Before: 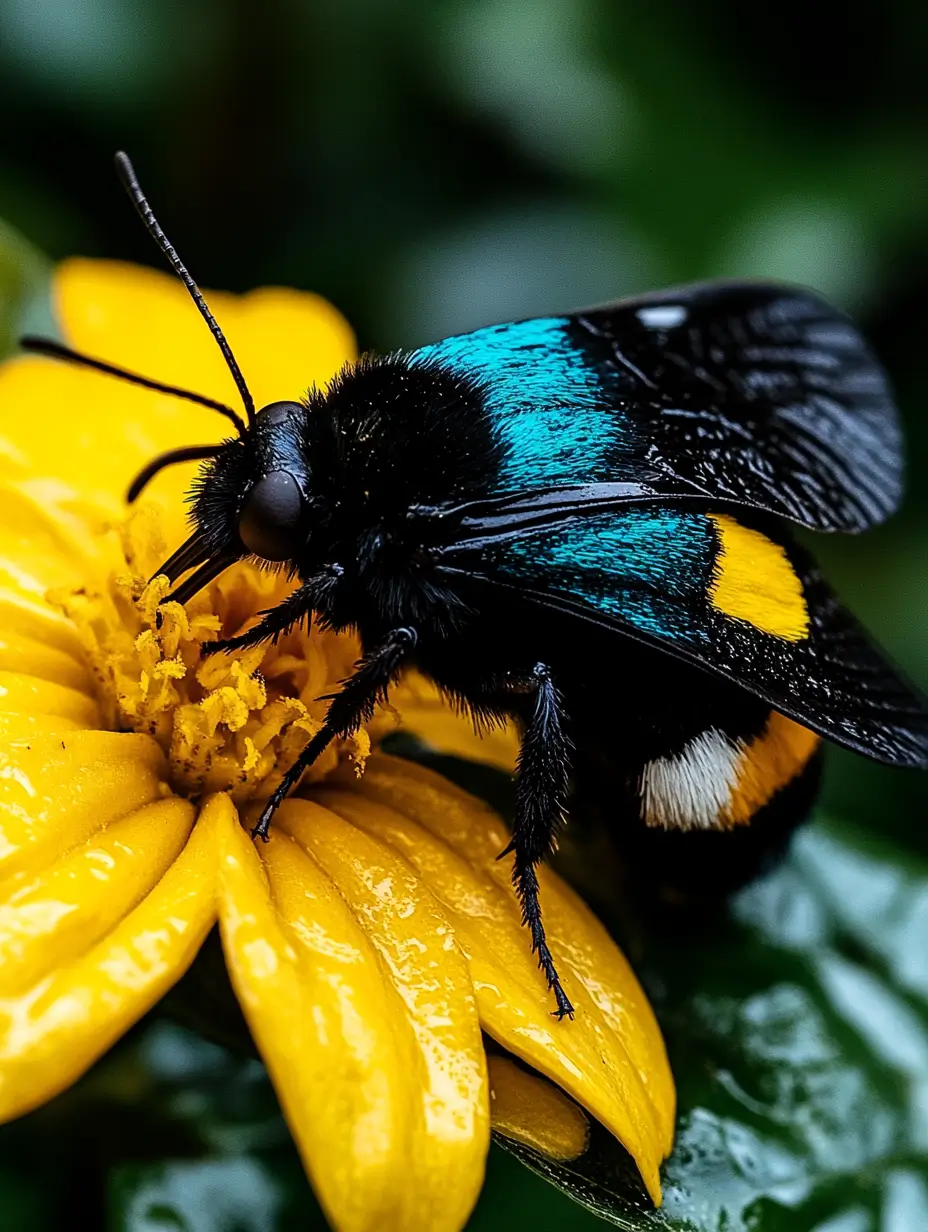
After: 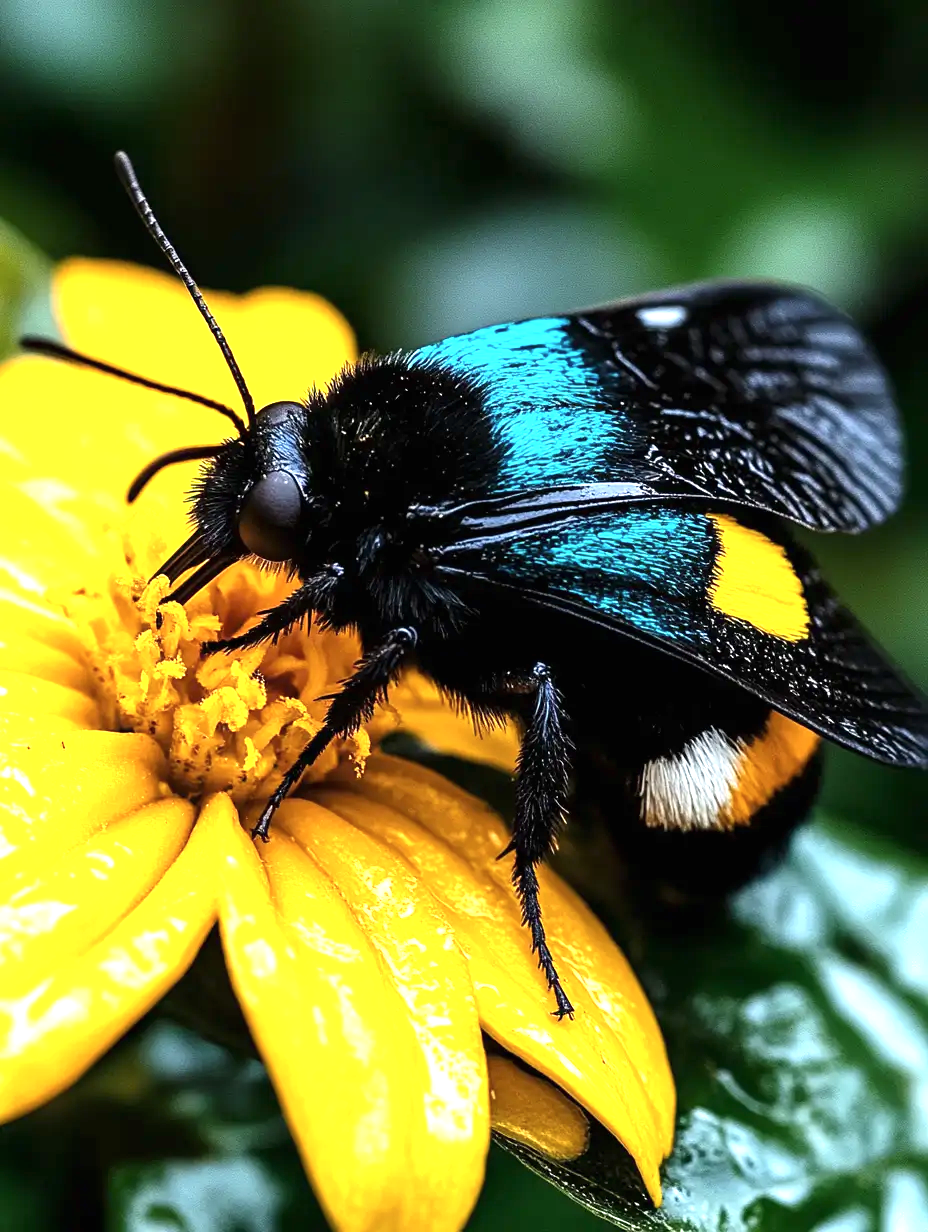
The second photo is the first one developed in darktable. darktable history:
exposure: black level correction 0, exposure 1.099 EV, compensate highlight preservation false
contrast brightness saturation: saturation -0.052
